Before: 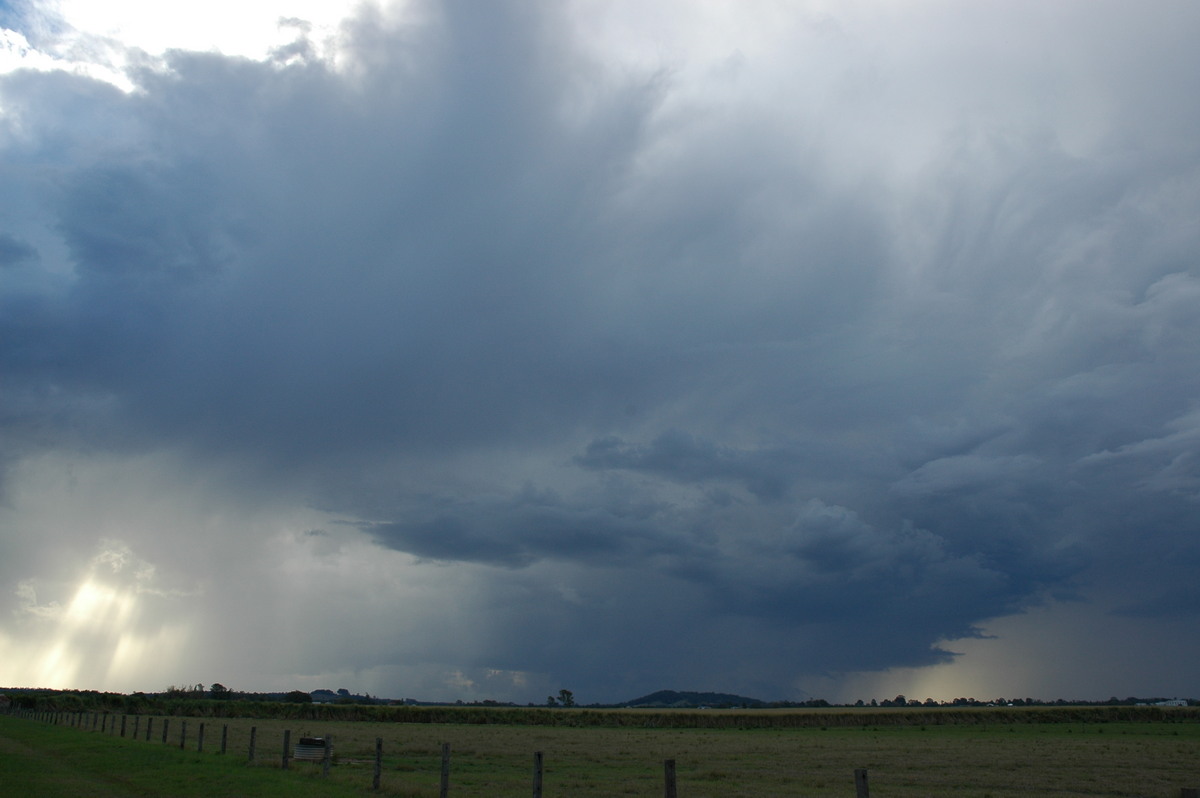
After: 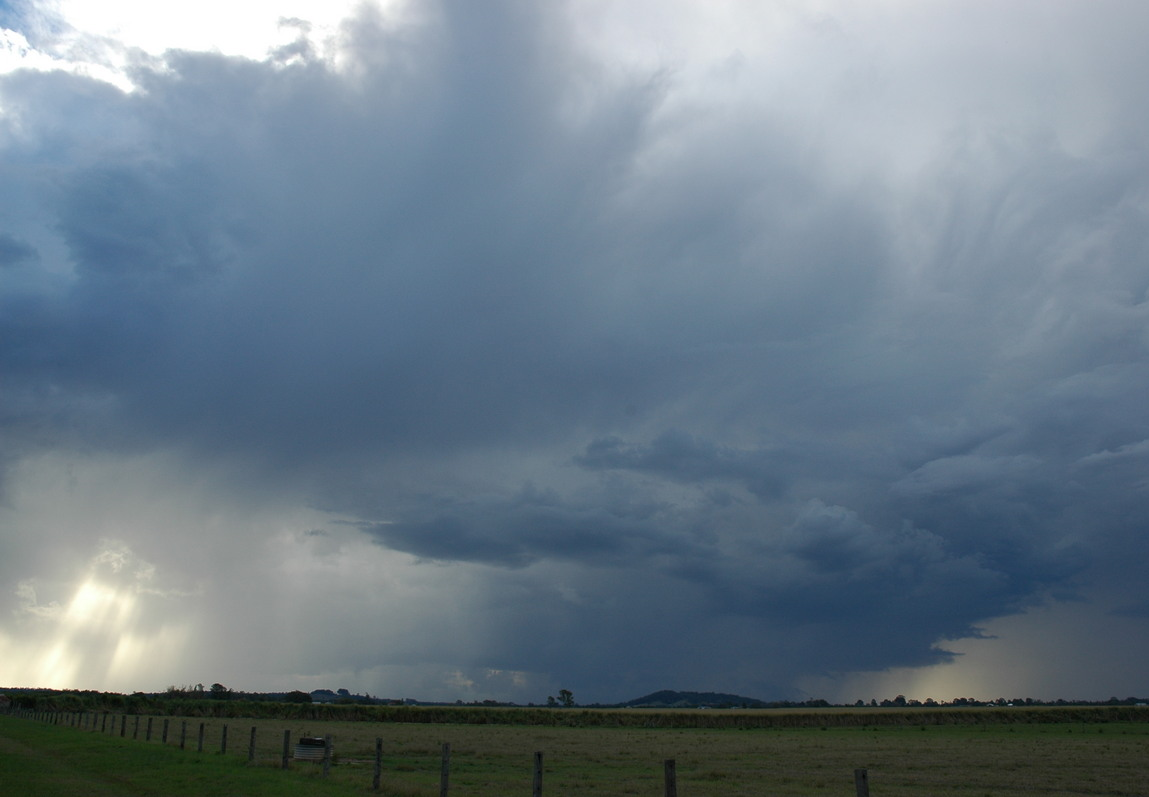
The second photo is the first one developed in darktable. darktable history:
crop: right 4.234%, bottom 0.041%
